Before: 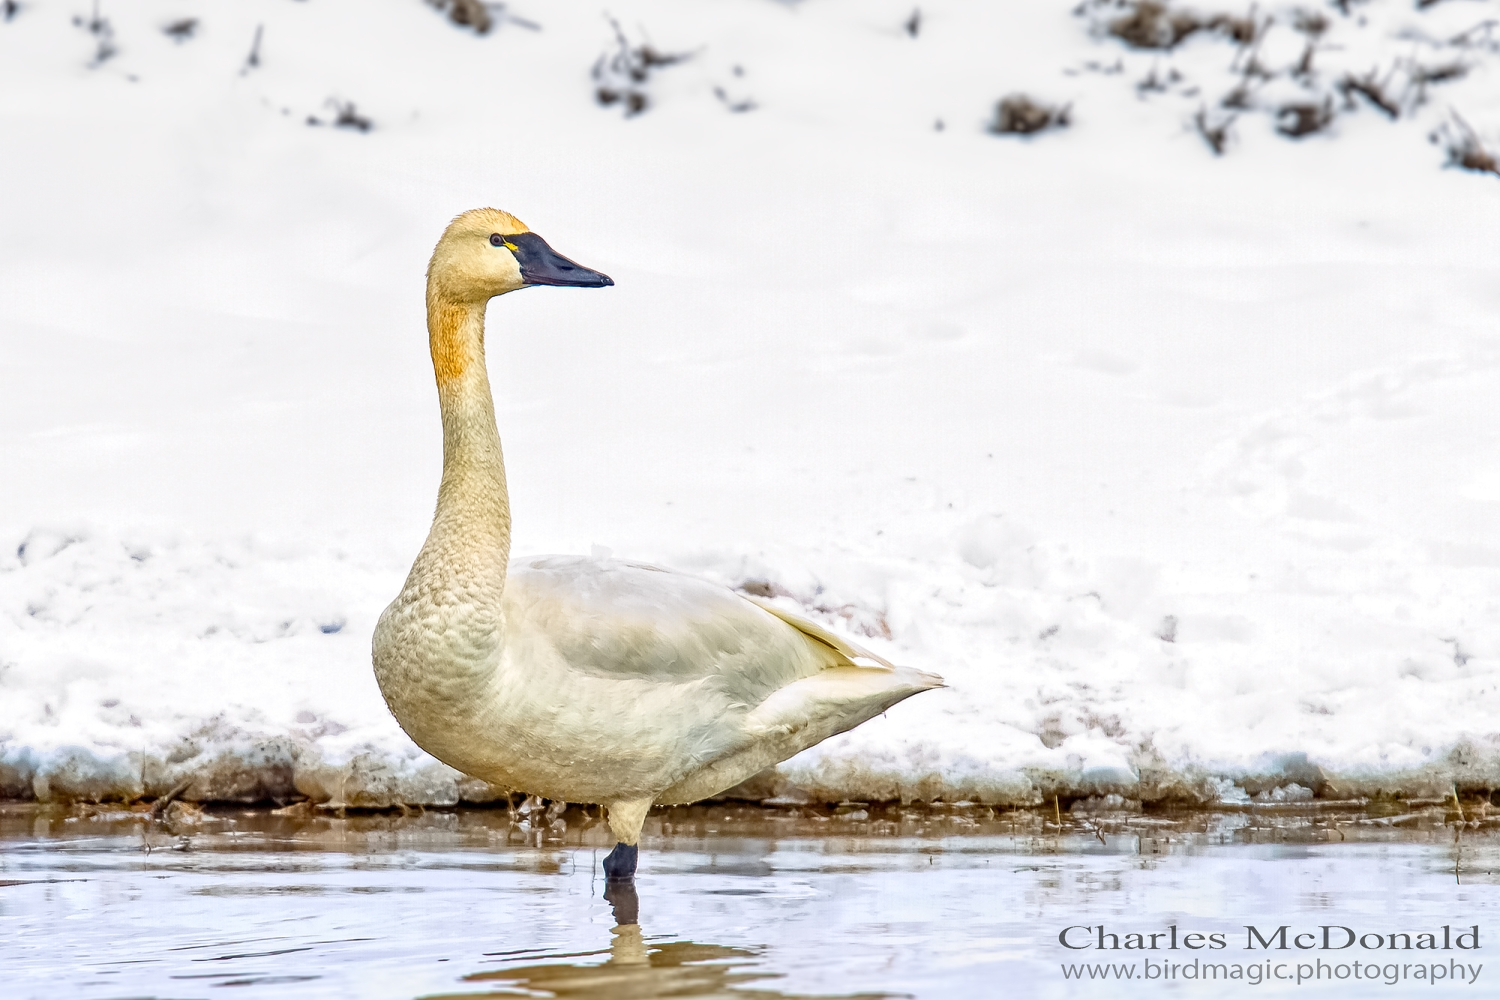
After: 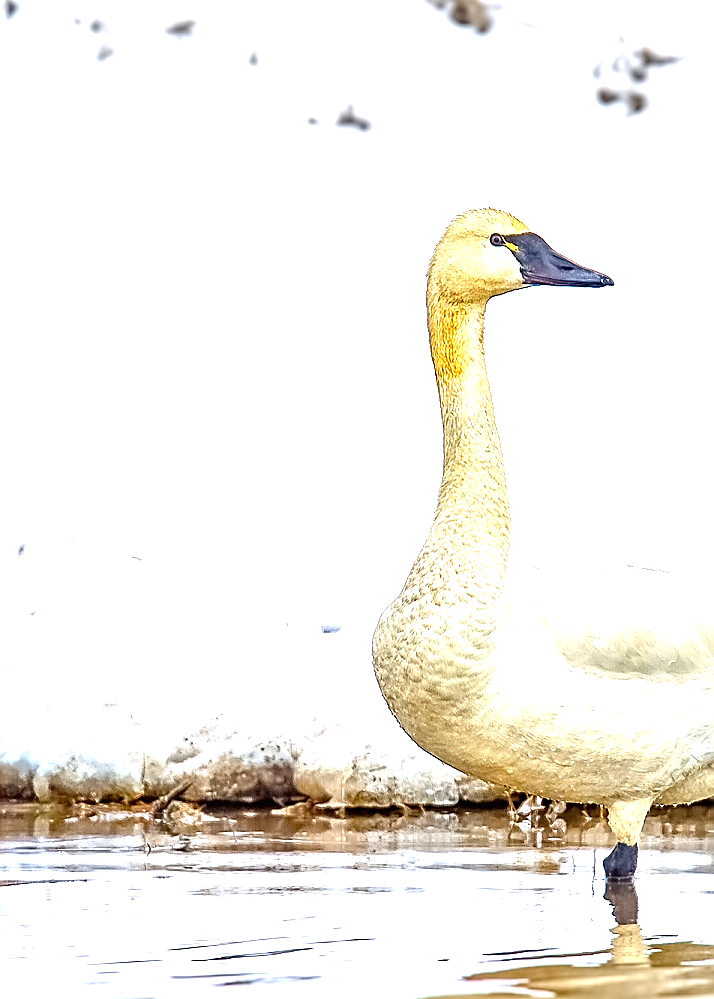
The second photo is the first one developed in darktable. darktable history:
crop and rotate: left 0.016%, right 52.382%
sharpen: radius 1.37, amount 1.256, threshold 0.843
exposure: black level correction 0, exposure 1 EV, compensate highlight preservation false
